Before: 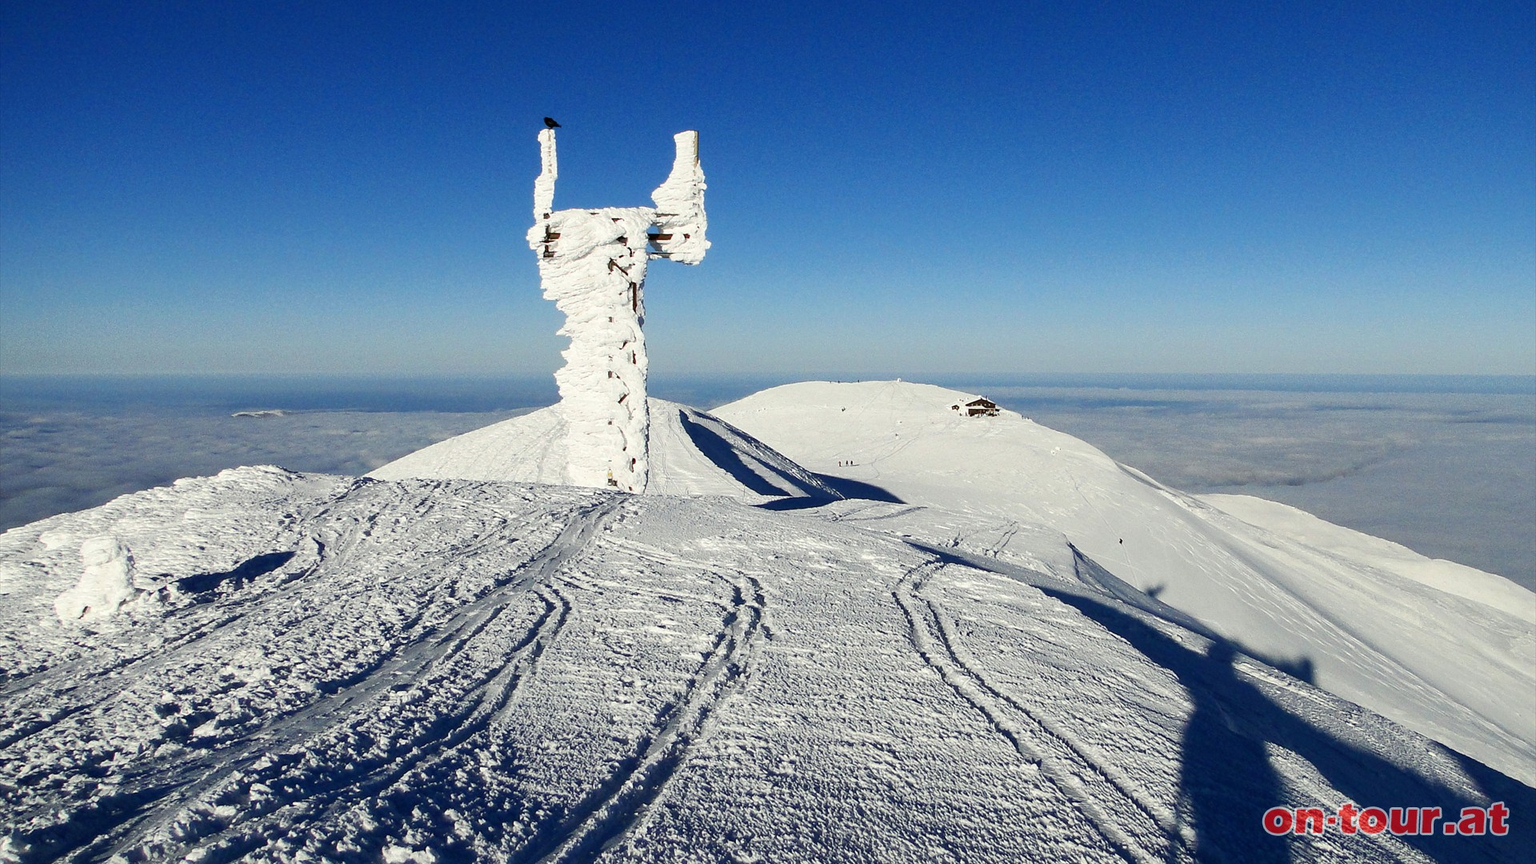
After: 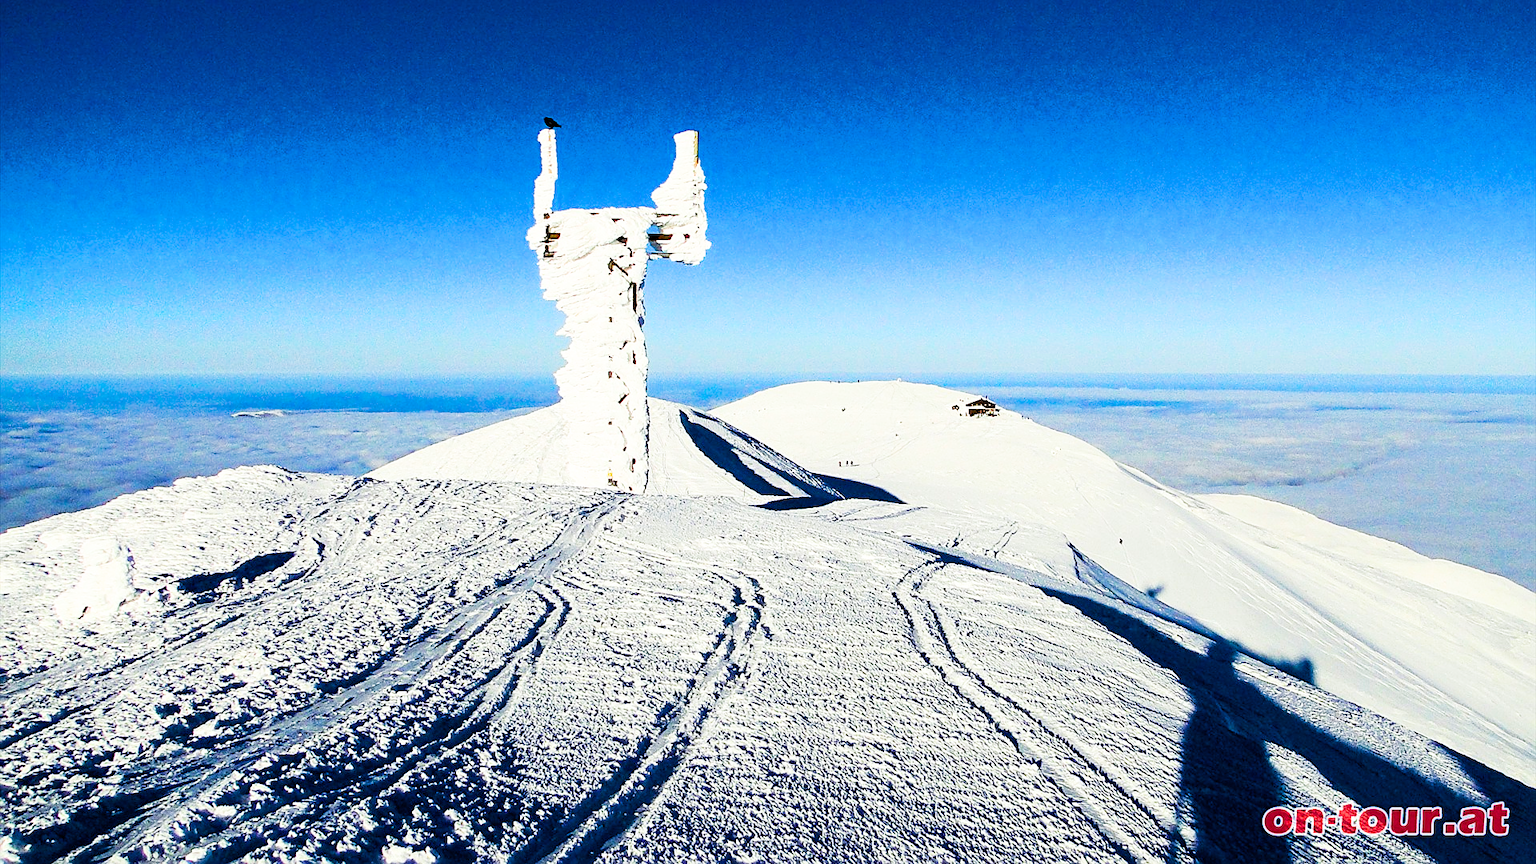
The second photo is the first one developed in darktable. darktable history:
filmic rgb: black relative exposure -5.13 EV, white relative exposure 3.51 EV, threshold 3.04 EV, hardness 3.16, contrast 1.389, highlights saturation mix -49.29%, enable highlight reconstruction true
sharpen: on, module defaults
color balance rgb: perceptual saturation grading › global saturation 65.74%, perceptual saturation grading › highlights 59.804%, perceptual saturation grading › mid-tones 49.75%, perceptual saturation grading › shadows 49.645%, global vibrance 9.51%
exposure: black level correction 0, exposure 1.001 EV, compensate exposure bias true, compensate highlight preservation false
